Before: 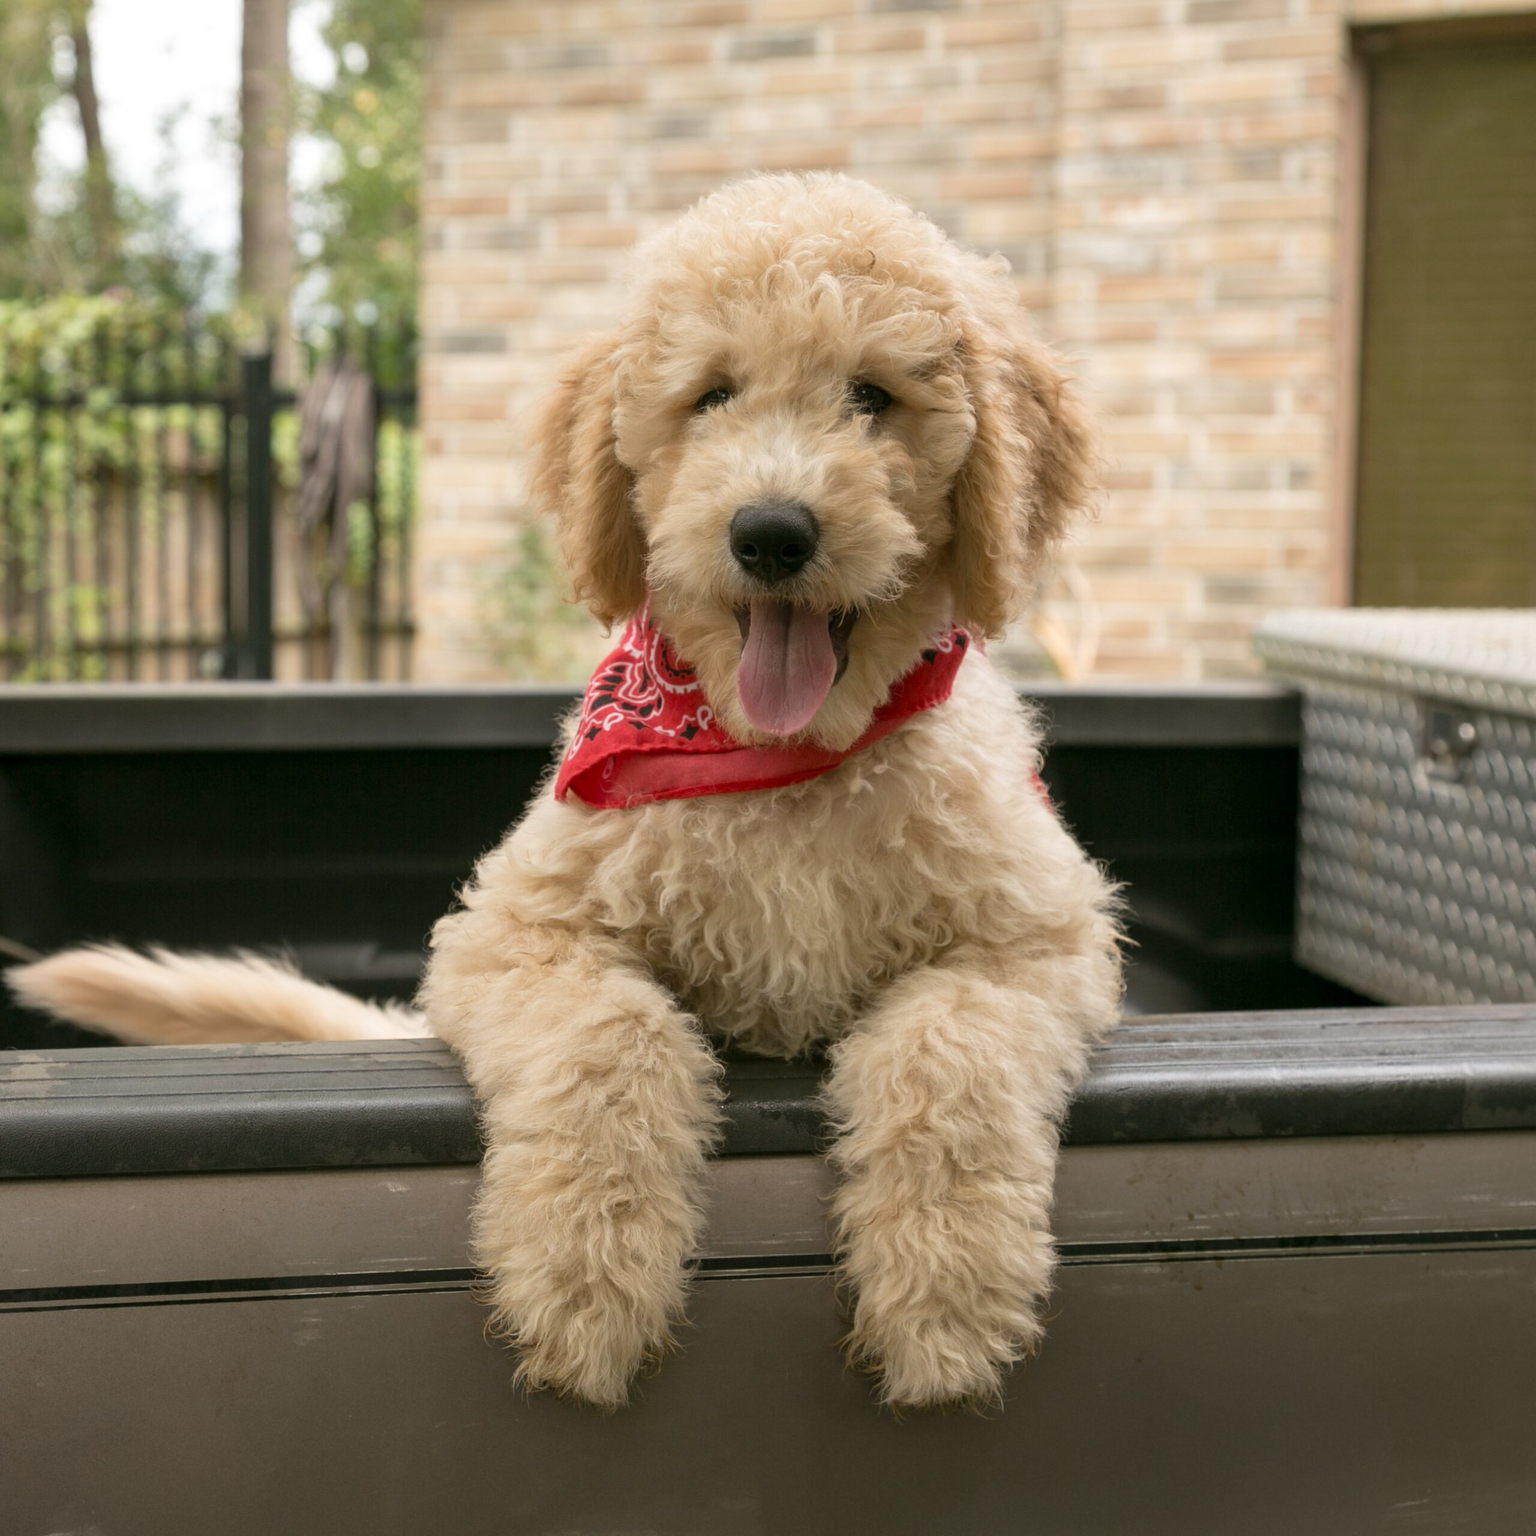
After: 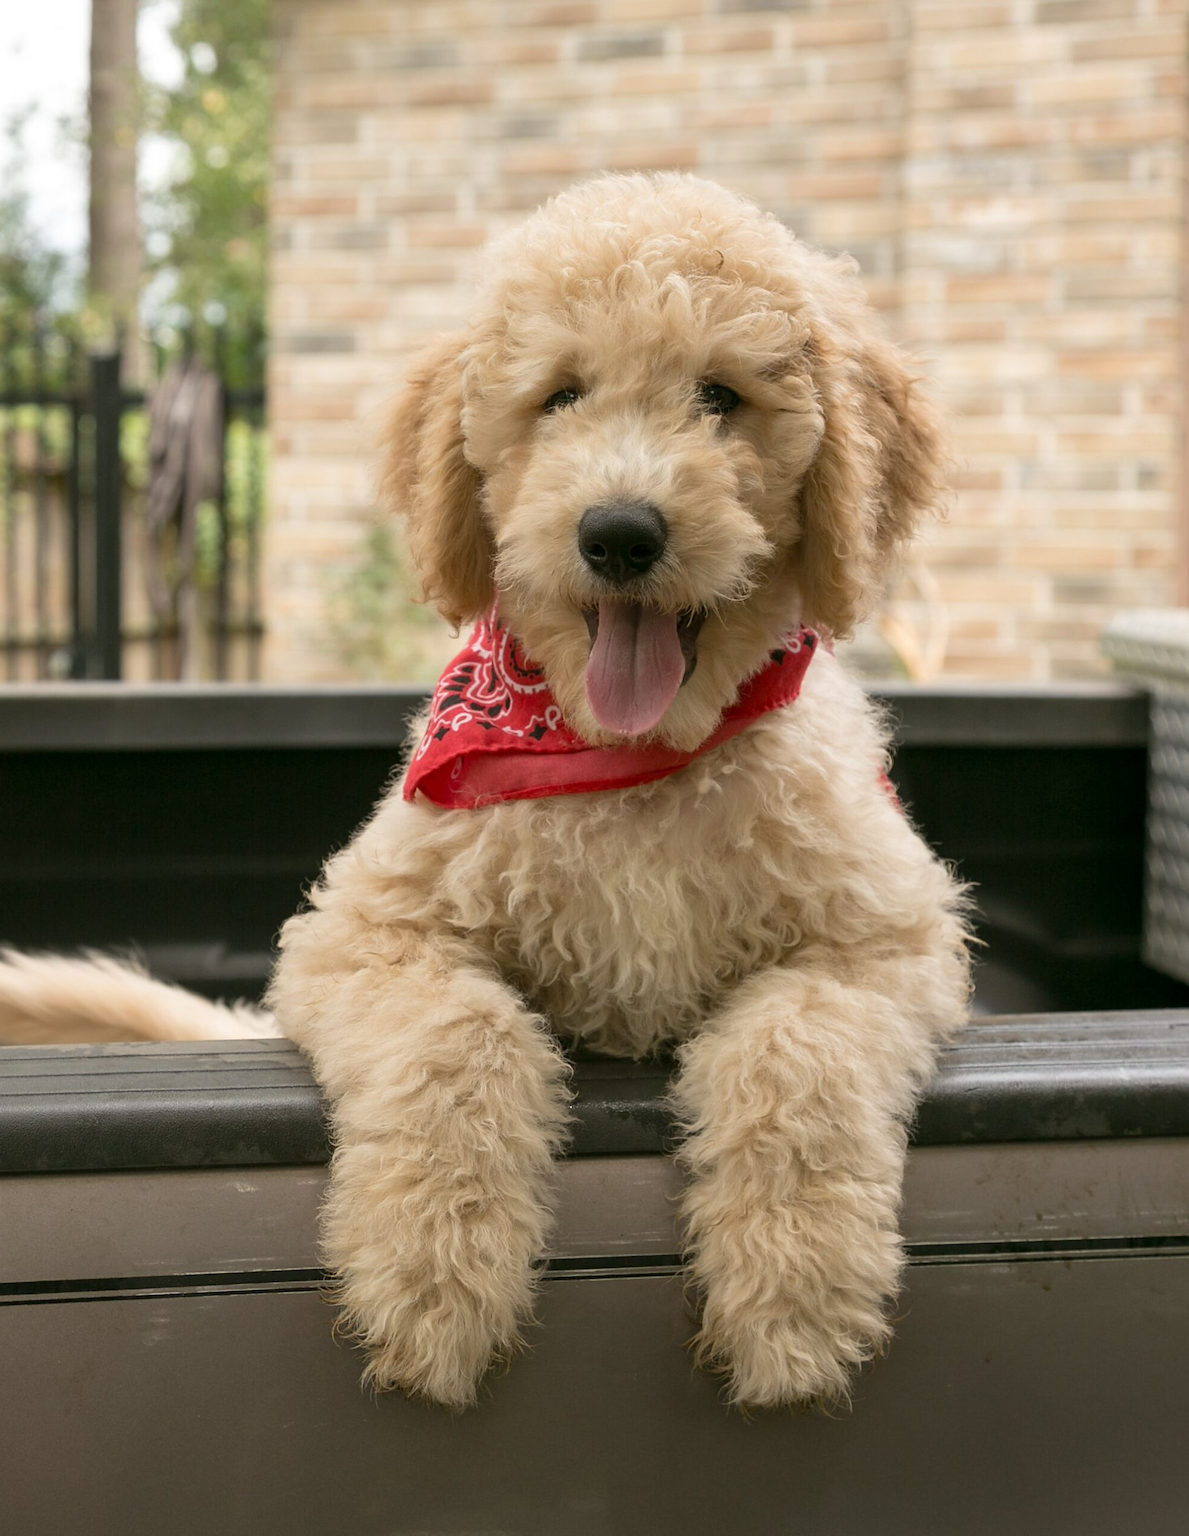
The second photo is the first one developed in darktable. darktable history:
sharpen: radius 1.811, amount 0.398, threshold 1.716
crop: left 9.891%, right 12.645%
